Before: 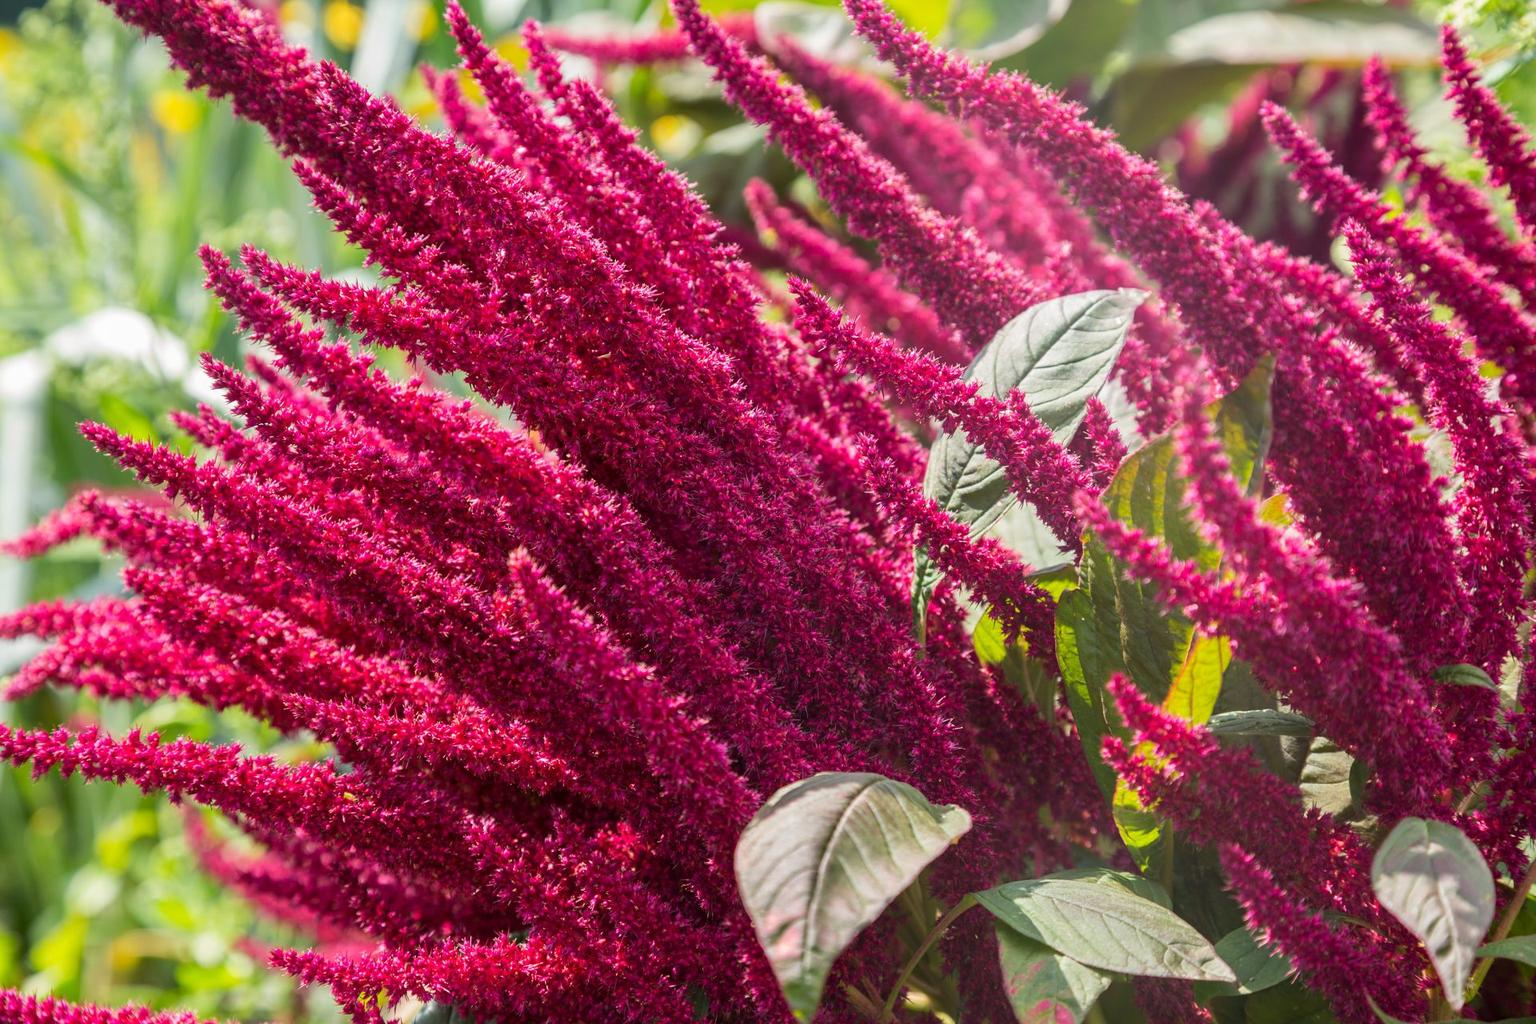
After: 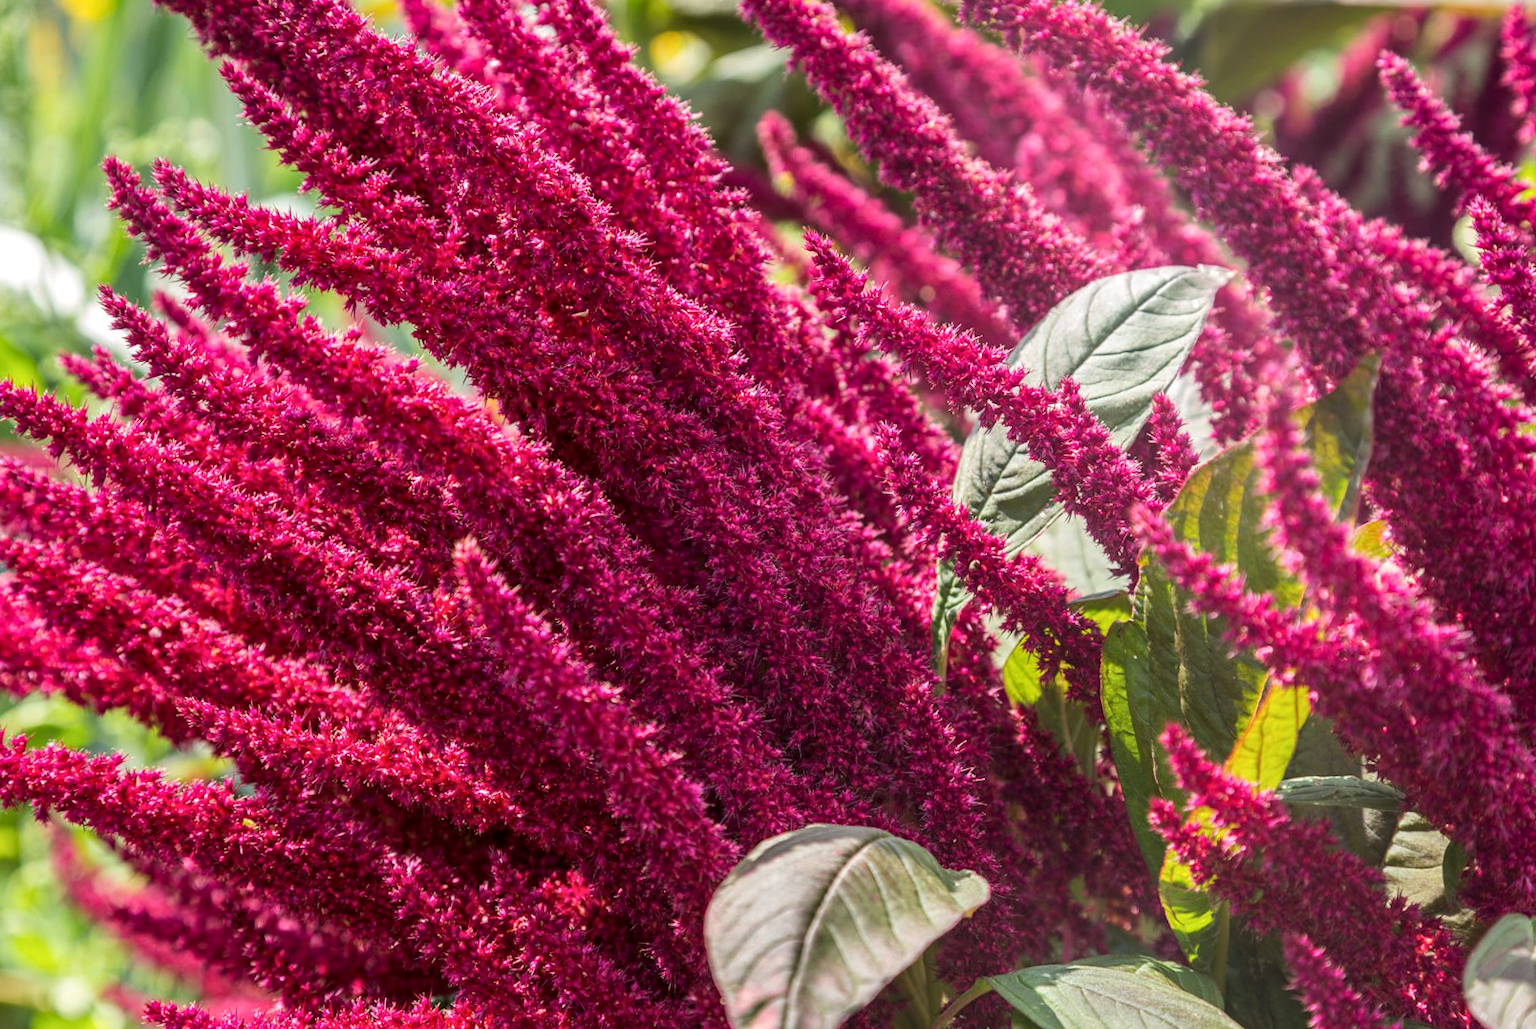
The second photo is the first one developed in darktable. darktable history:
local contrast: on, module defaults
crop and rotate: angle -2.95°, left 5.096%, top 5.194%, right 4.748%, bottom 4.185%
